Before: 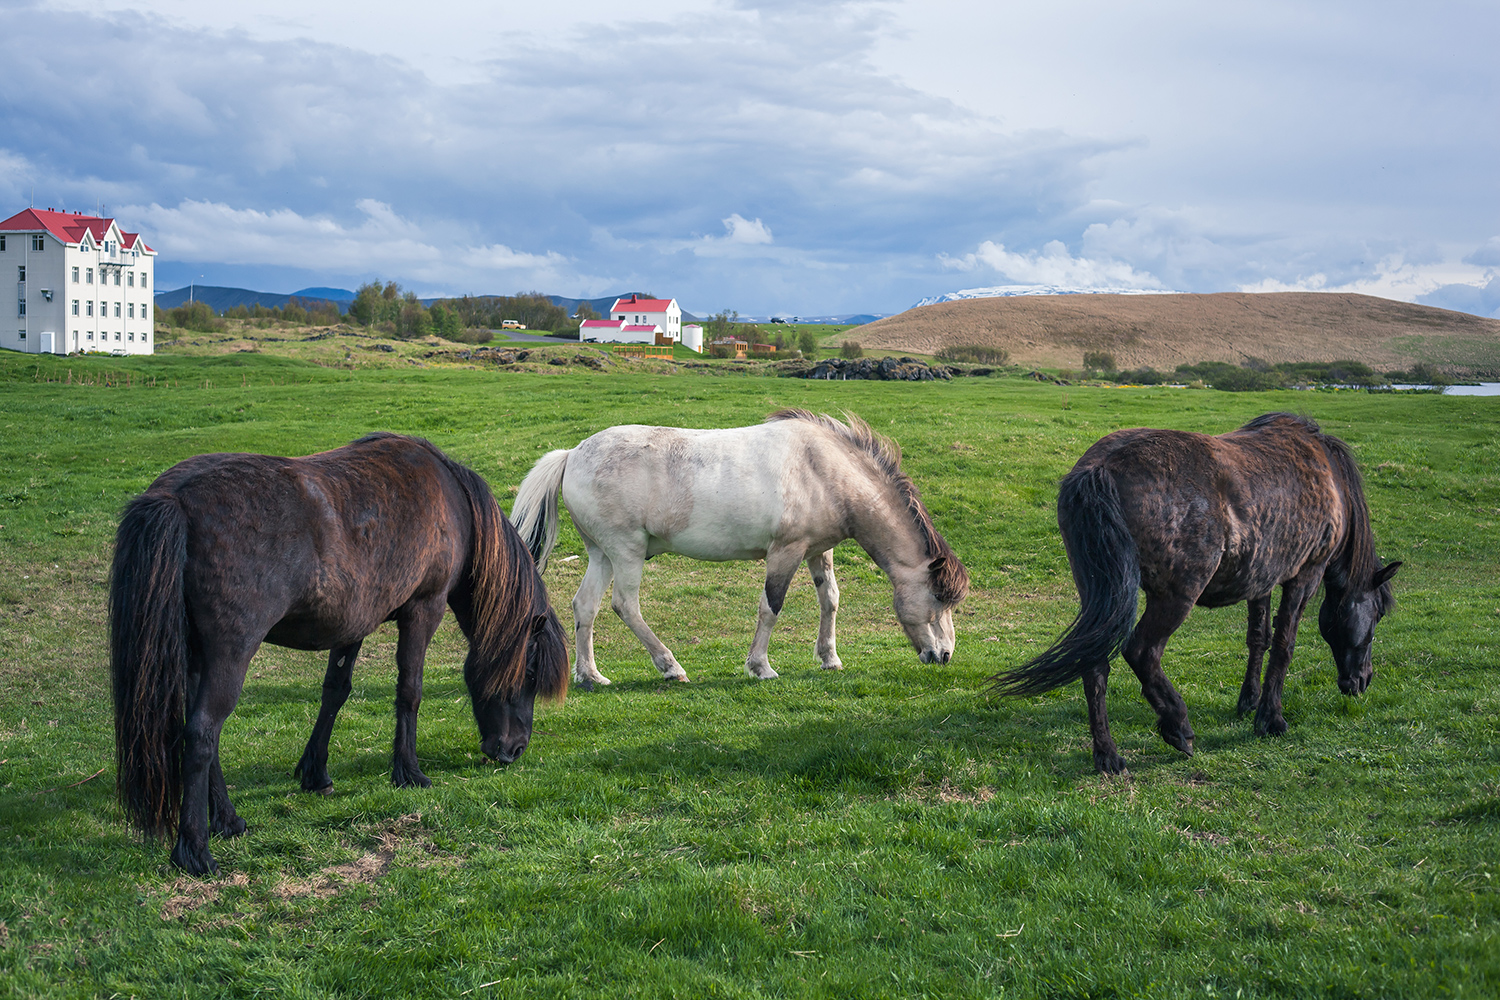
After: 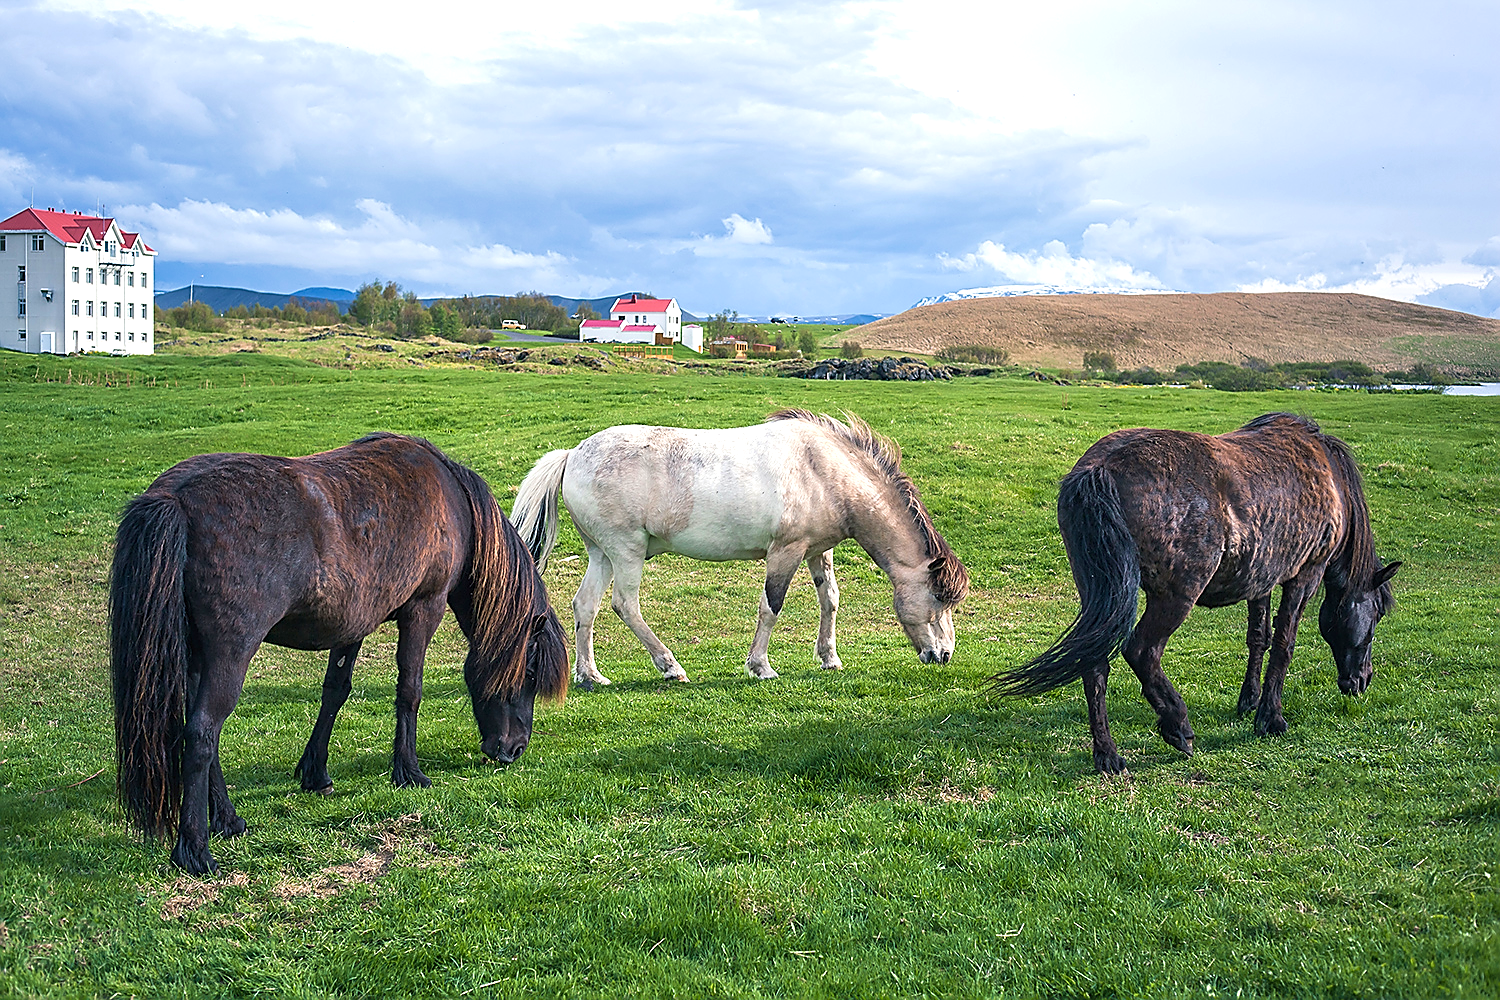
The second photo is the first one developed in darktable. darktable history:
sharpen: radius 1.4, amount 1.25, threshold 0.7
exposure: exposure 0.493 EV, compensate highlight preservation false
velvia: on, module defaults
